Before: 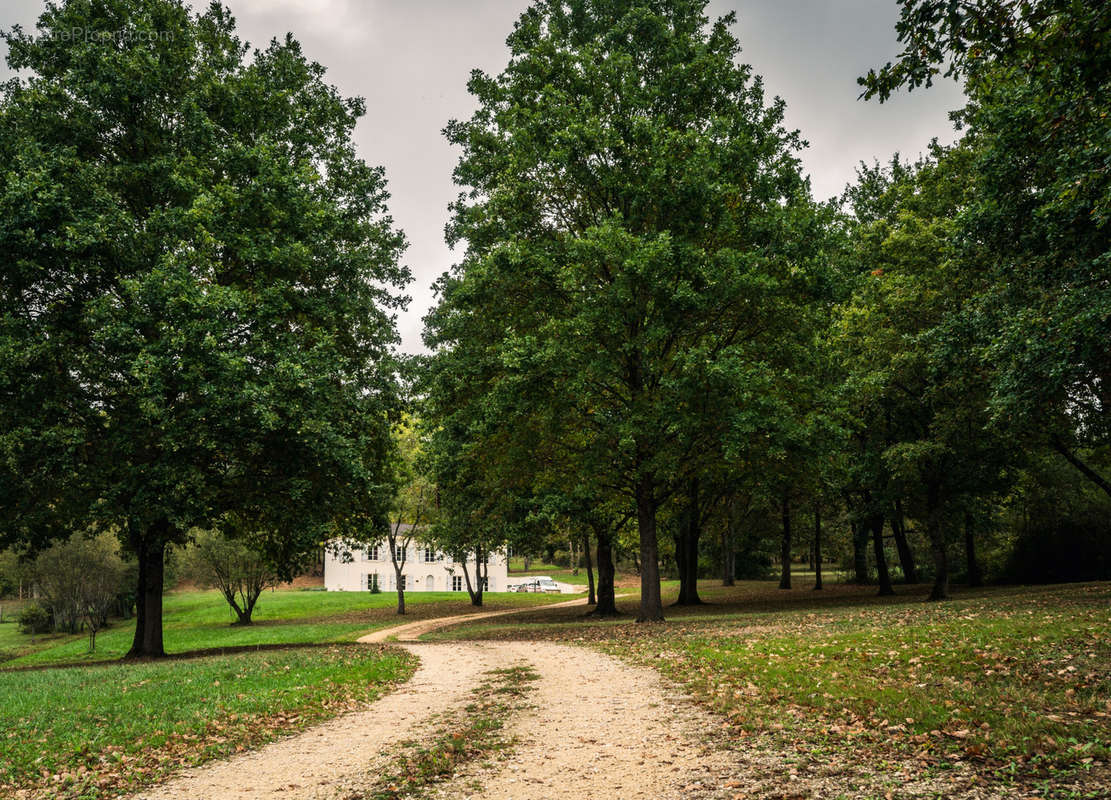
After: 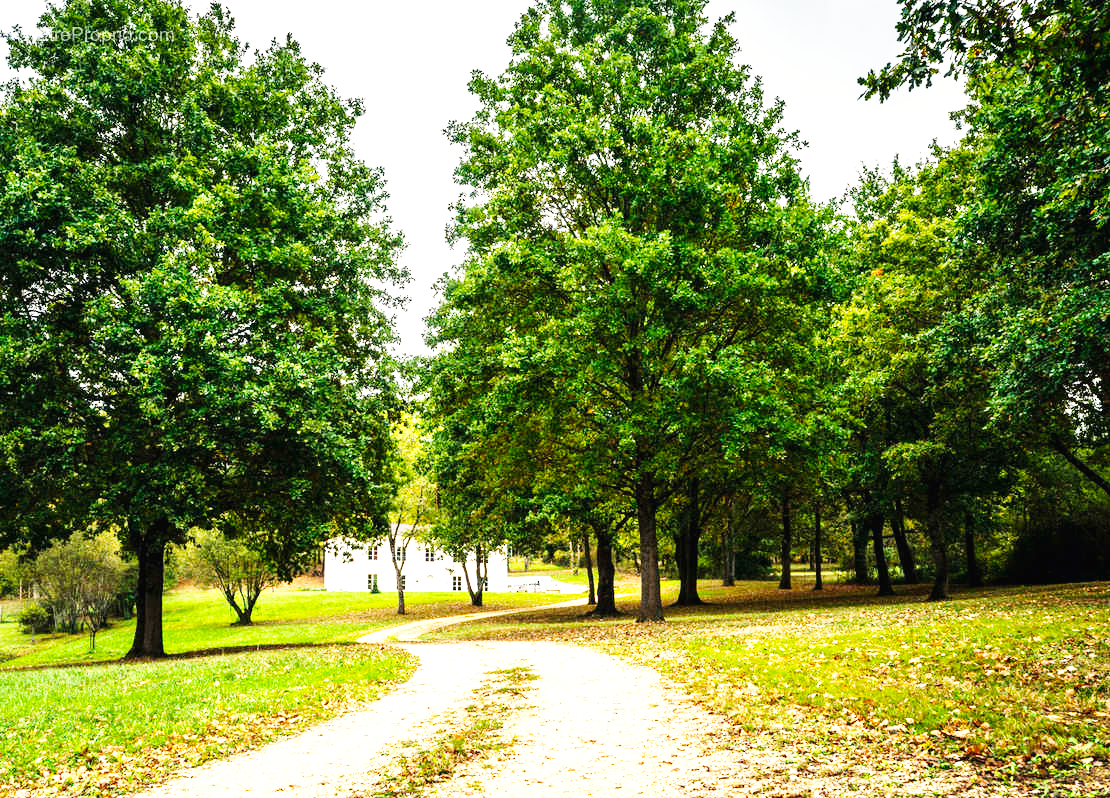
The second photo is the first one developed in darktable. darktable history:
exposure: black level correction 0, exposure 0.9 EV, compensate highlight preservation false
color balance rgb: perceptual saturation grading › global saturation 10%, global vibrance 20%
base curve: curves: ch0 [(0, 0.003) (0.001, 0.002) (0.006, 0.004) (0.02, 0.022) (0.048, 0.086) (0.094, 0.234) (0.162, 0.431) (0.258, 0.629) (0.385, 0.8) (0.548, 0.918) (0.751, 0.988) (1, 1)], preserve colors none
crop: top 0.05%, bottom 0.098%
